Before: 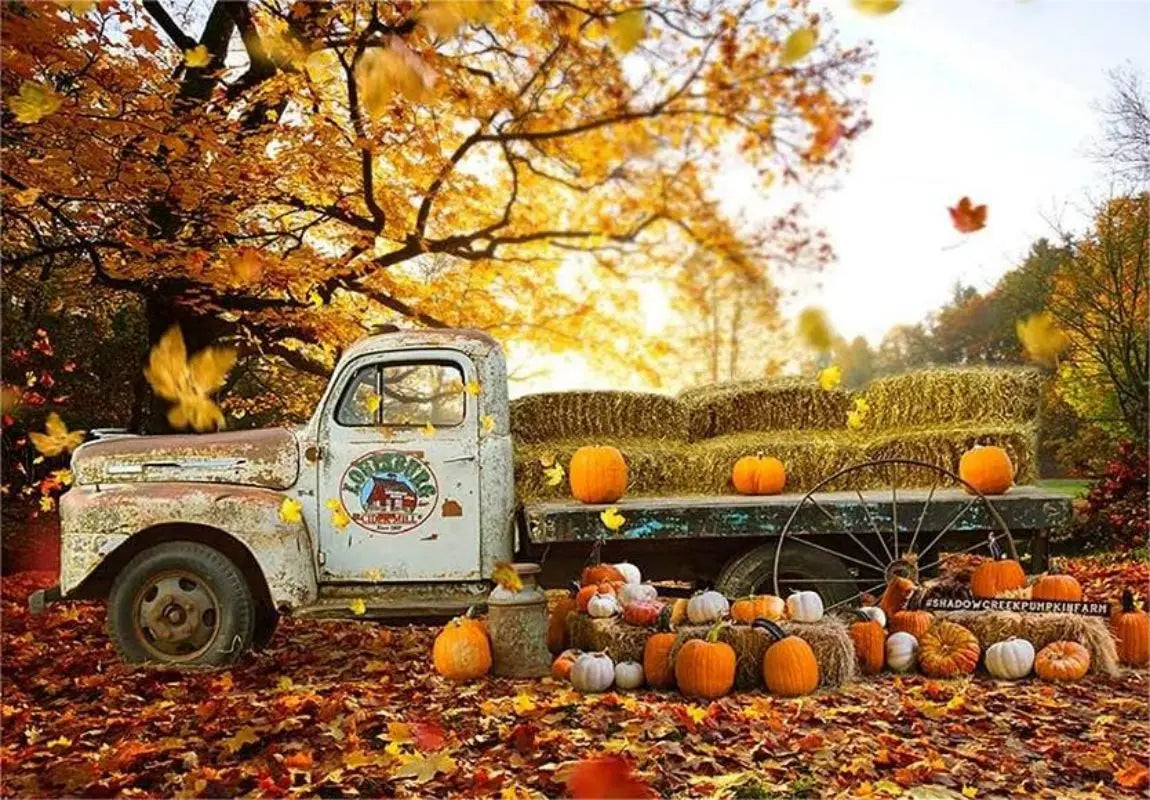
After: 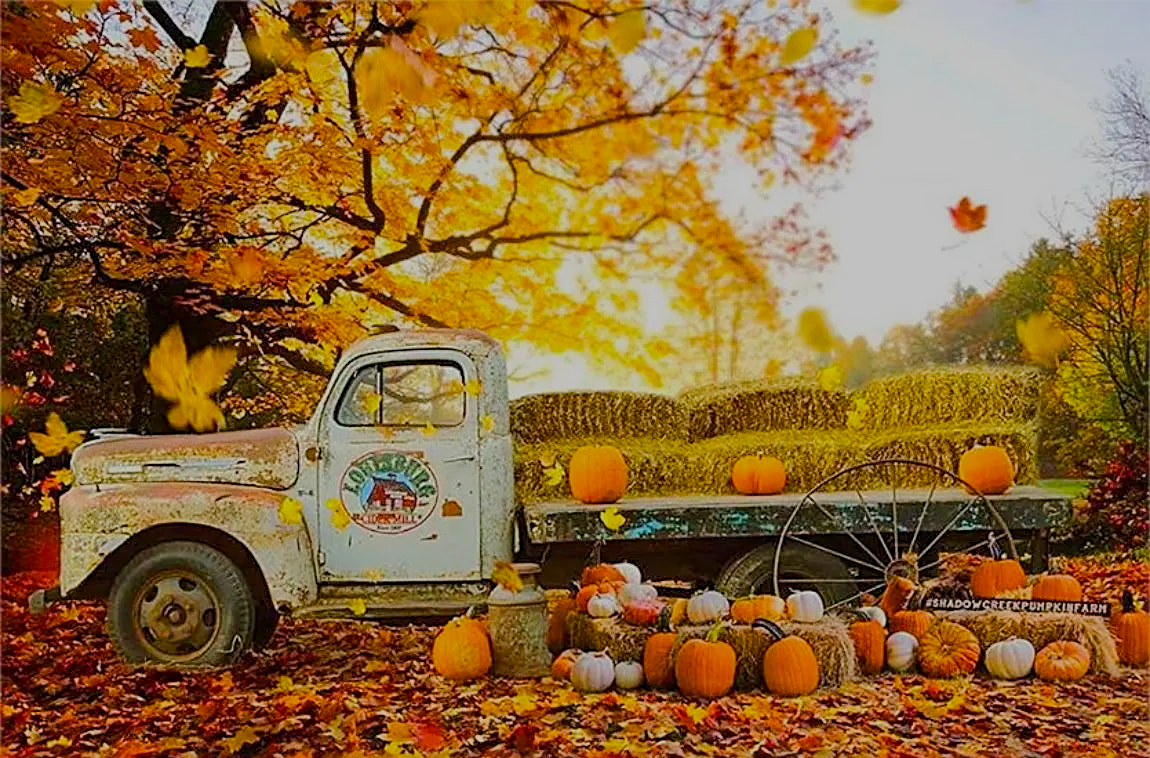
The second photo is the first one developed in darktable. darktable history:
tone equalizer: -8 EV -0.003 EV, -7 EV 0.025 EV, -6 EV -0.006 EV, -5 EV 0.005 EV, -4 EV -0.05 EV, -3 EV -0.236 EV, -2 EV -0.676 EV, -1 EV -1 EV, +0 EV -0.96 EV, edges refinement/feathering 500, mask exposure compensation -1.57 EV, preserve details no
color balance rgb: perceptual saturation grading › global saturation 30.447%, global vibrance 9.344%
crop and rotate: top 0.011%, bottom 5.177%
sharpen: on, module defaults
base curve: curves: ch0 [(0, 0) (0.472, 0.508) (1, 1)], preserve colors none
